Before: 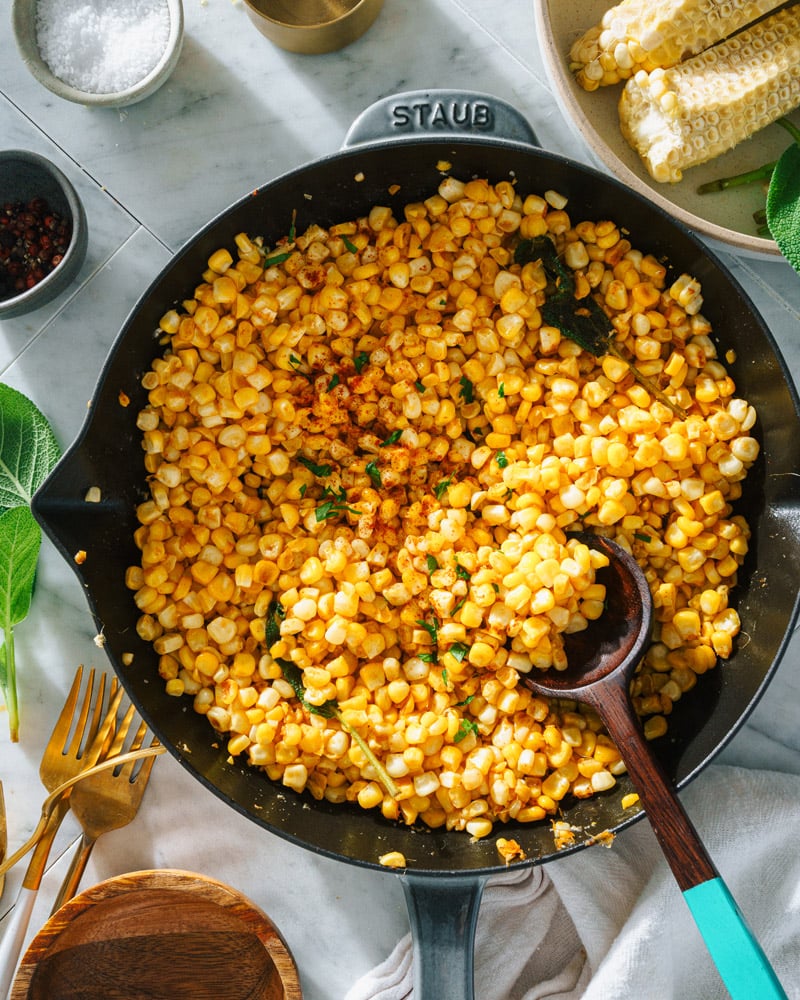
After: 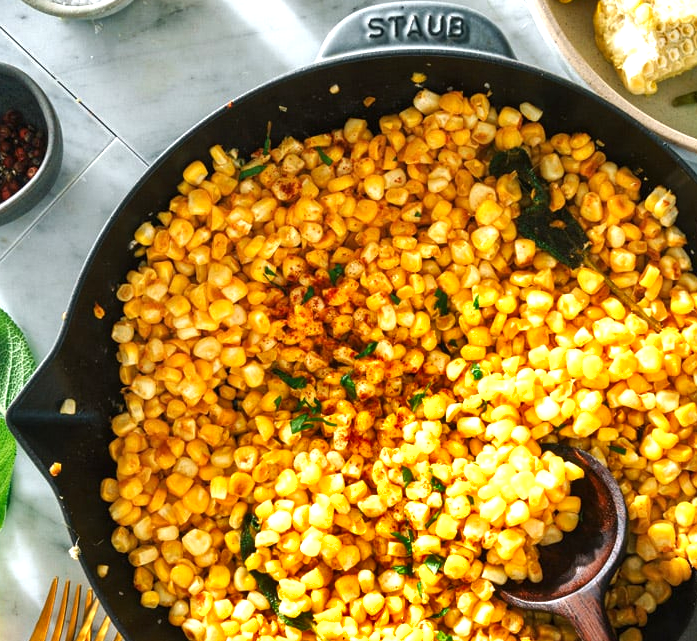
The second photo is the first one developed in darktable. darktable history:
crop: left 3.15%, top 8.853%, right 9.664%, bottom 27.008%
shadows and highlights: soften with gaussian
tone equalizer: -8 EV -0.767 EV, -7 EV -0.691 EV, -6 EV -0.589 EV, -5 EV -0.365 EV, -3 EV 0.373 EV, -2 EV 0.6 EV, -1 EV 0.679 EV, +0 EV 0.747 EV, smoothing diameter 24.82%, edges refinement/feathering 5.76, preserve details guided filter
